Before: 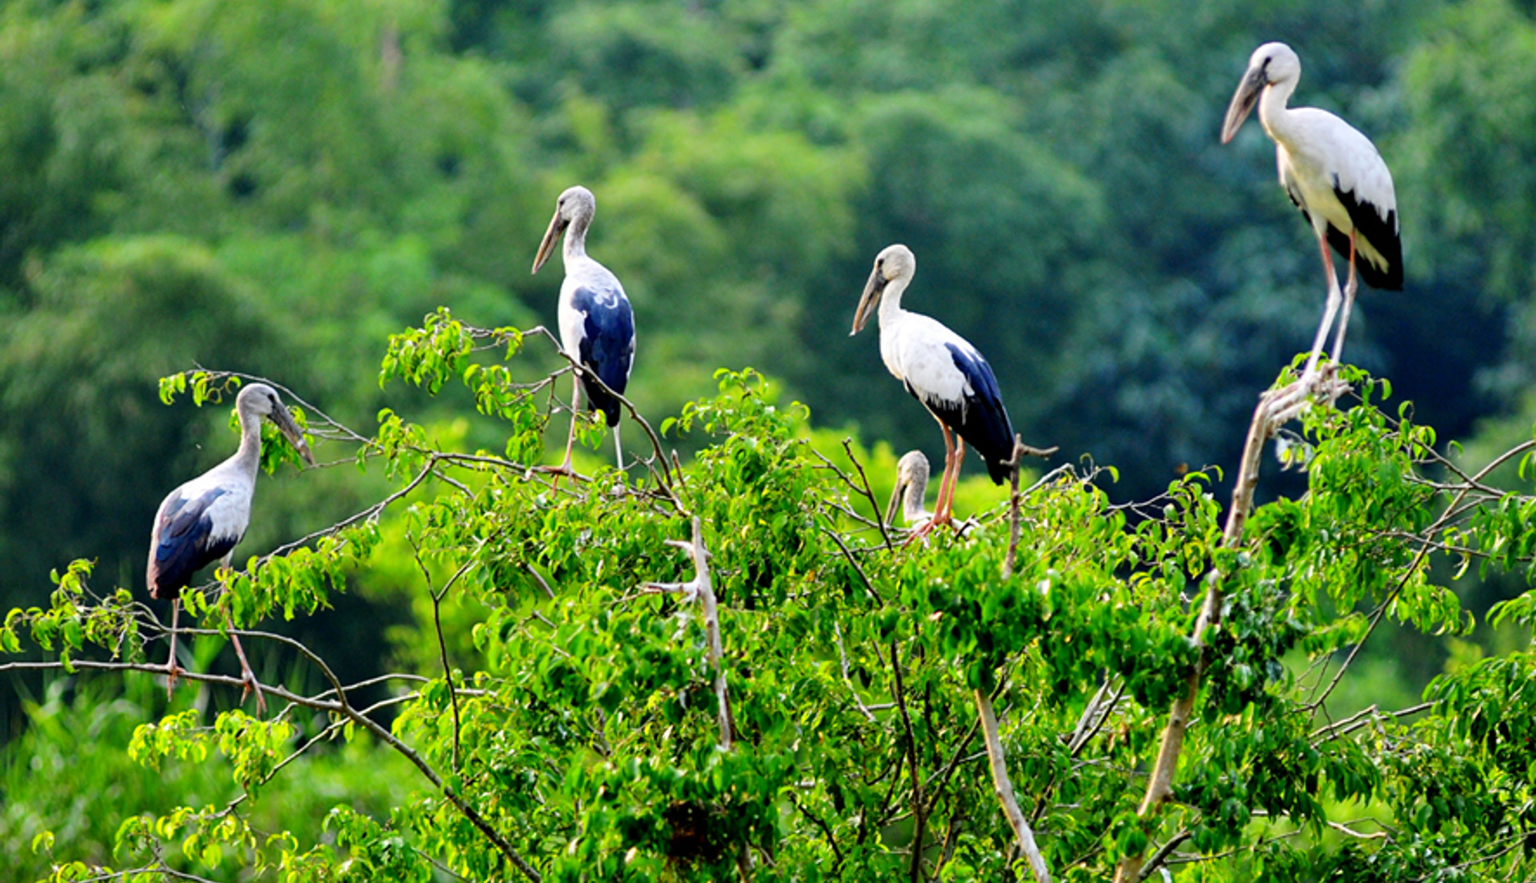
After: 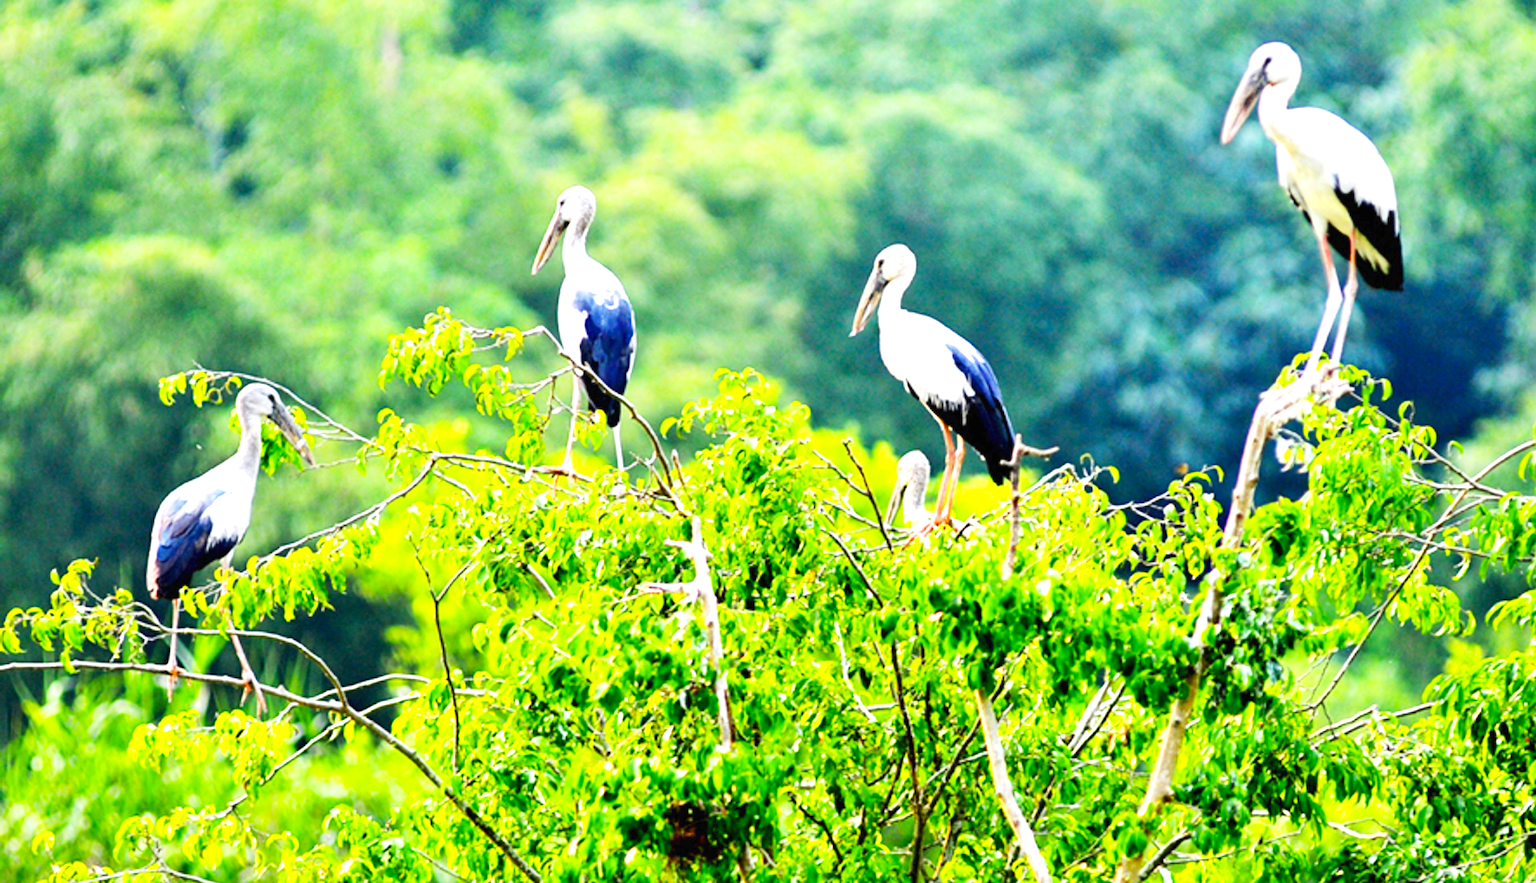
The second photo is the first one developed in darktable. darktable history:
base curve: curves: ch0 [(0, 0) (0.204, 0.334) (0.55, 0.733) (1, 1)], preserve colors none
exposure: black level correction 0, exposure 1.2 EV, compensate exposure bias true, compensate highlight preservation false
color balance: output saturation 110%
